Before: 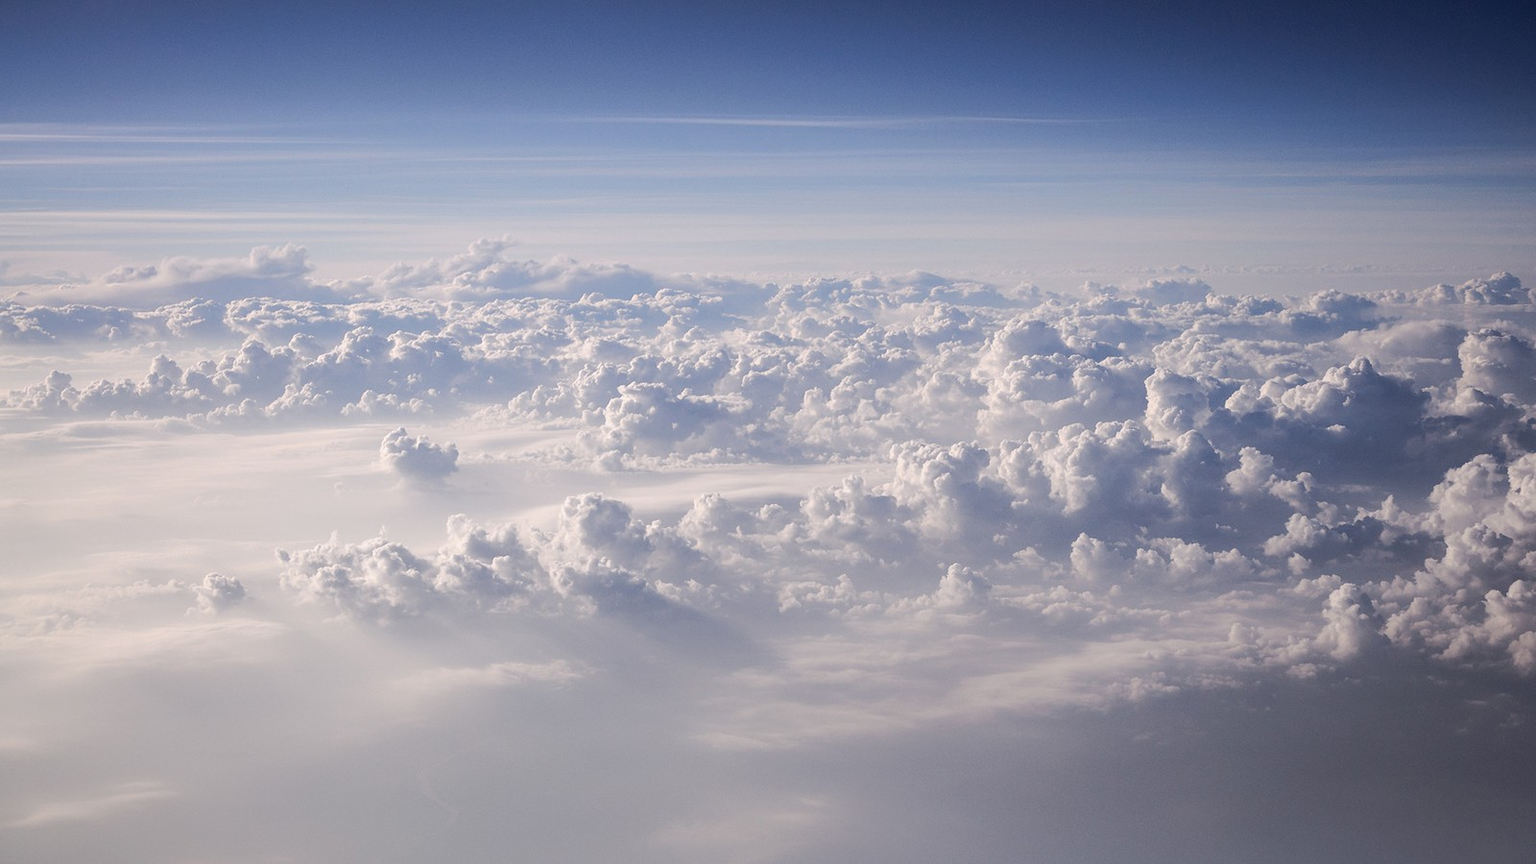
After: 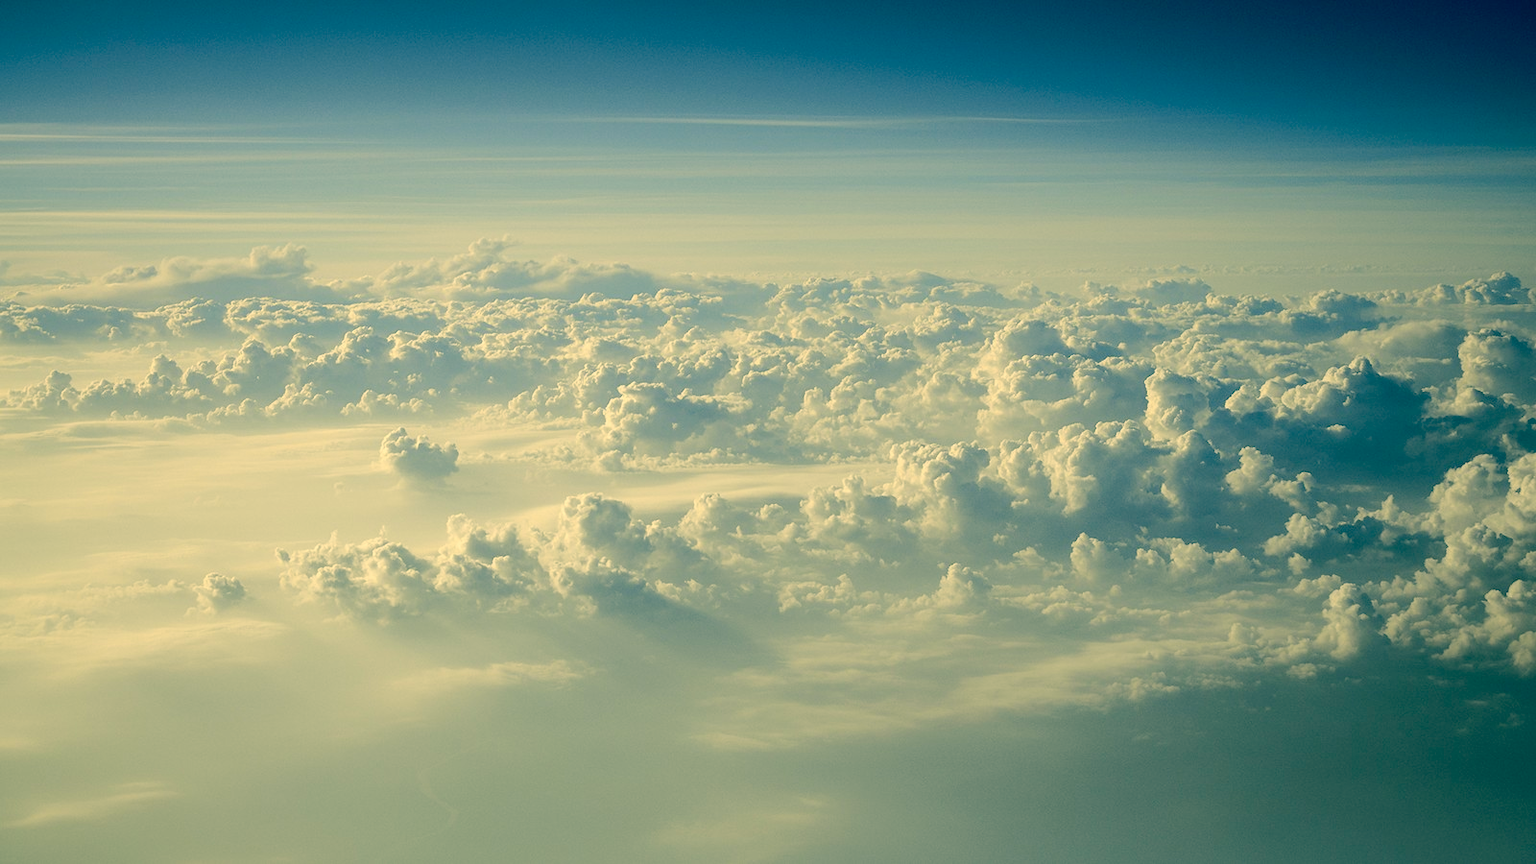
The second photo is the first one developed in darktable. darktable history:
exposure: black level correction 0.011, compensate exposure bias true, compensate highlight preservation false
color correction: highlights a* 1.9, highlights b* 34.32, shadows a* -36.09, shadows b* -5.99
